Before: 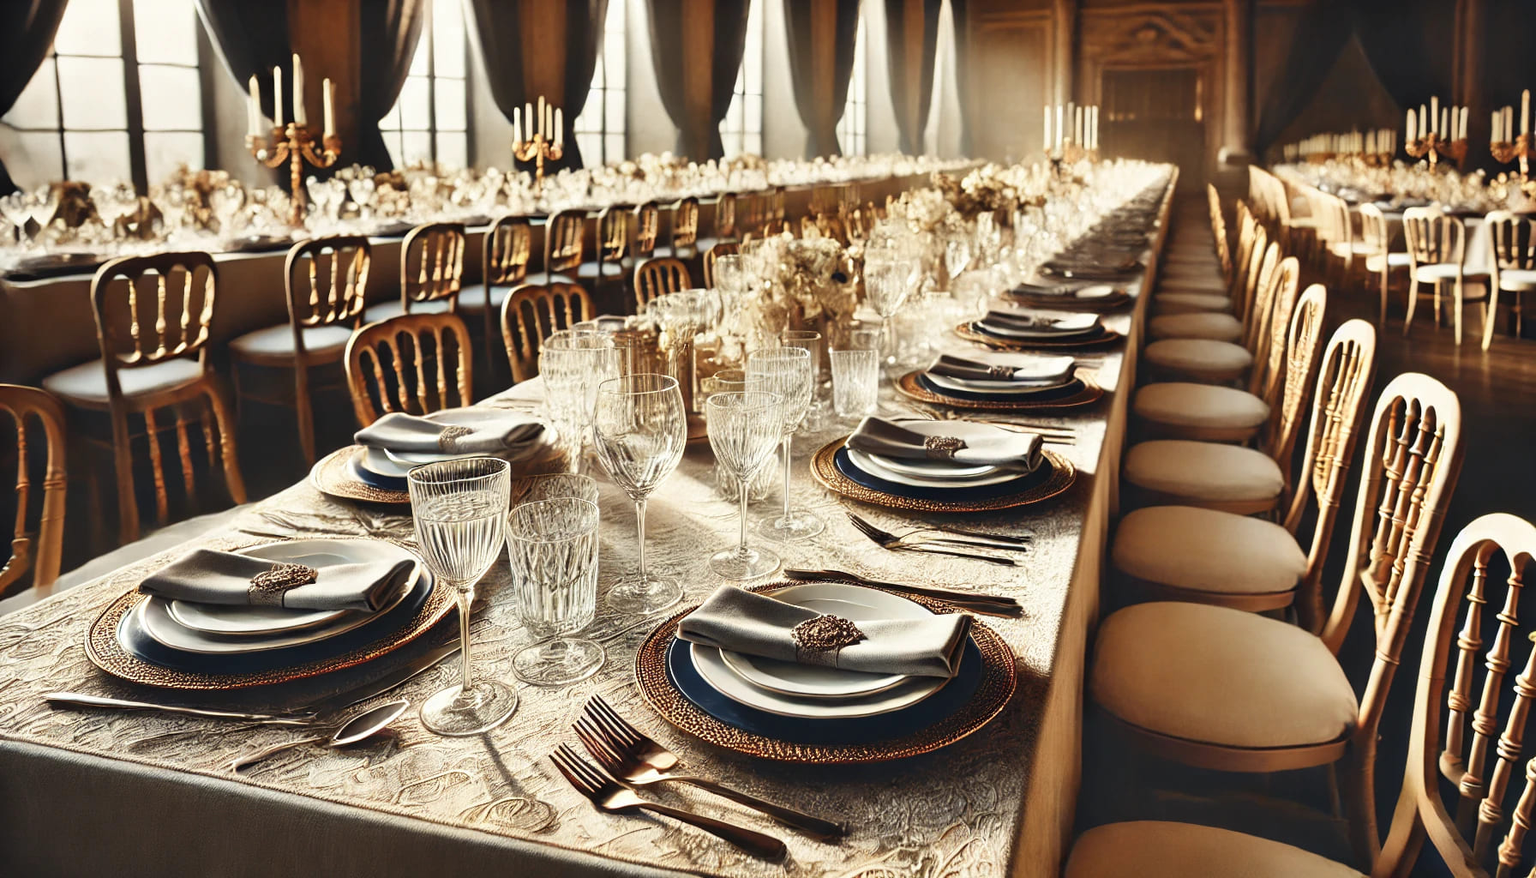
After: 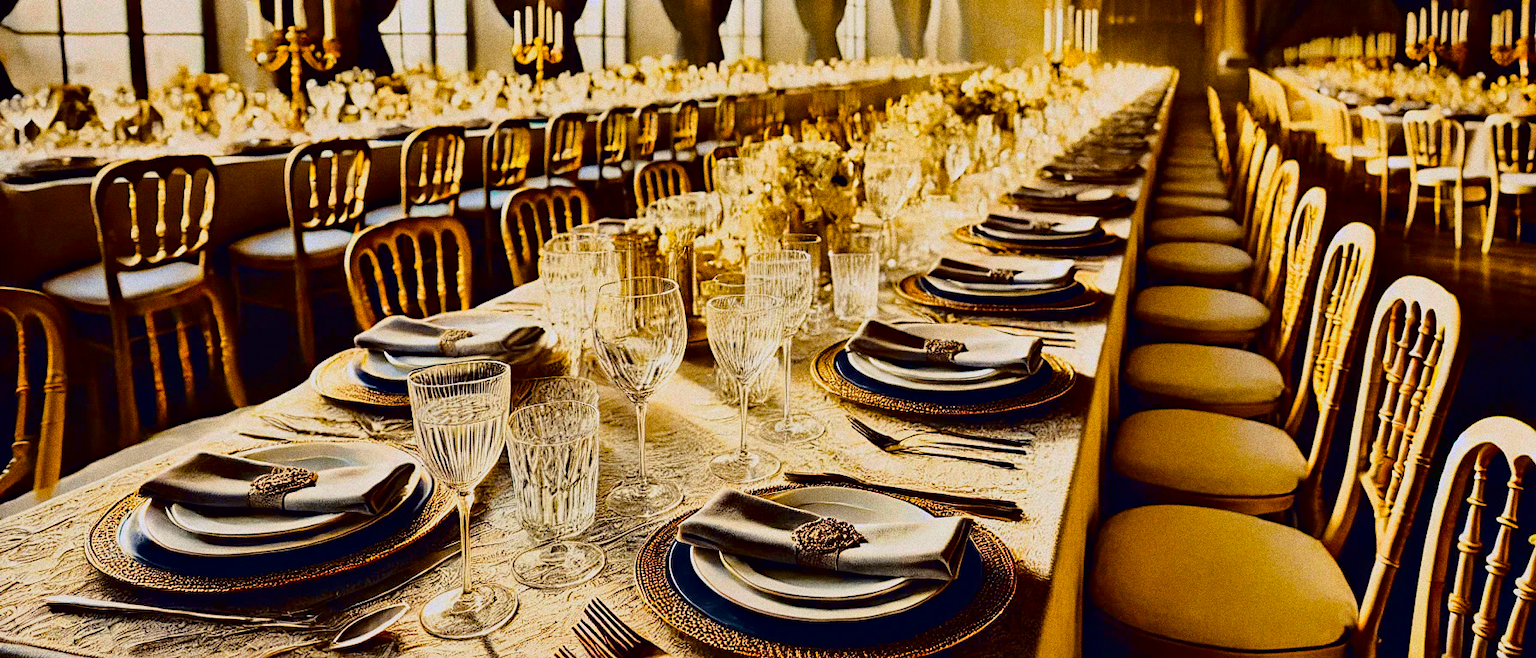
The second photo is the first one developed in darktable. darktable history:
grain: coarseness 0.09 ISO, strength 40%
color balance rgb: linear chroma grading › global chroma 23.15%, perceptual saturation grading › global saturation 28.7%, perceptual saturation grading › mid-tones 12.04%, perceptual saturation grading › shadows 10.19%, global vibrance 22.22%
sharpen: amount 0.2
tone equalizer: on, module defaults
haze removal: strength 0.5, distance 0.43, compatibility mode true, adaptive false
shadows and highlights: shadows -20, white point adjustment -2, highlights -35
crop: top 11.038%, bottom 13.962%
tone curve: curves: ch0 [(0.003, 0.003) (0.104, 0.026) (0.236, 0.181) (0.401, 0.443) (0.495, 0.55) (0.625, 0.67) (0.819, 0.841) (0.96, 0.899)]; ch1 [(0, 0) (0.161, 0.092) (0.37, 0.302) (0.424, 0.402) (0.45, 0.466) (0.495, 0.51) (0.573, 0.571) (0.638, 0.641) (0.751, 0.741) (1, 1)]; ch2 [(0, 0) (0.352, 0.403) (0.466, 0.443) (0.524, 0.526) (0.56, 0.556) (1, 1)], color space Lab, independent channels, preserve colors none
